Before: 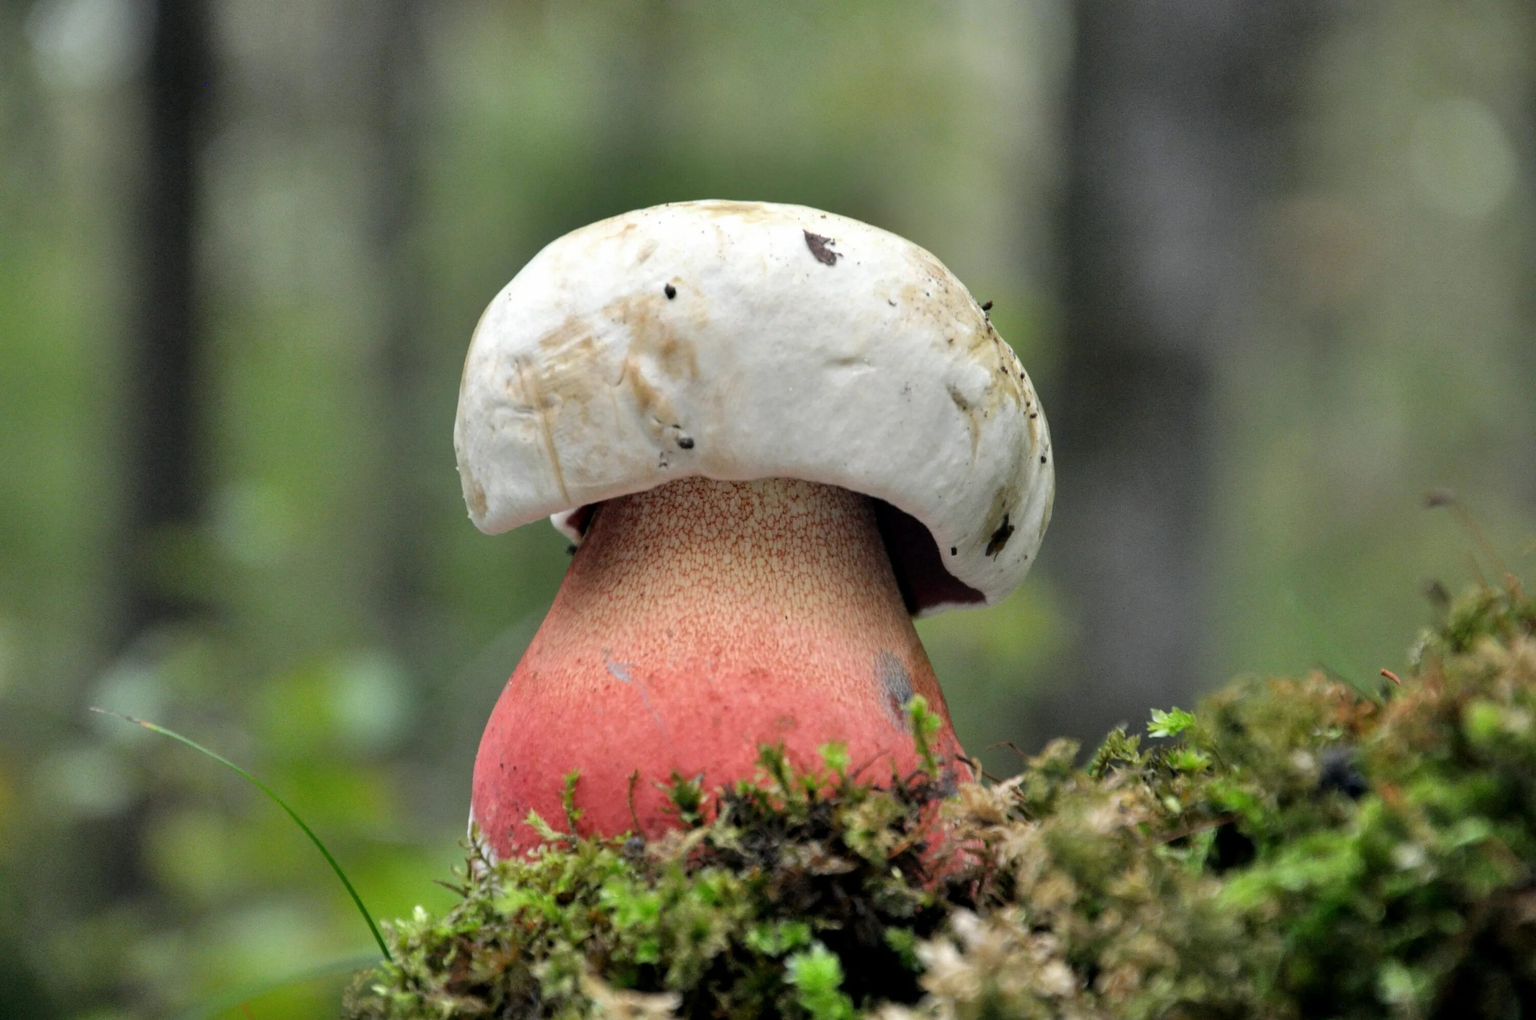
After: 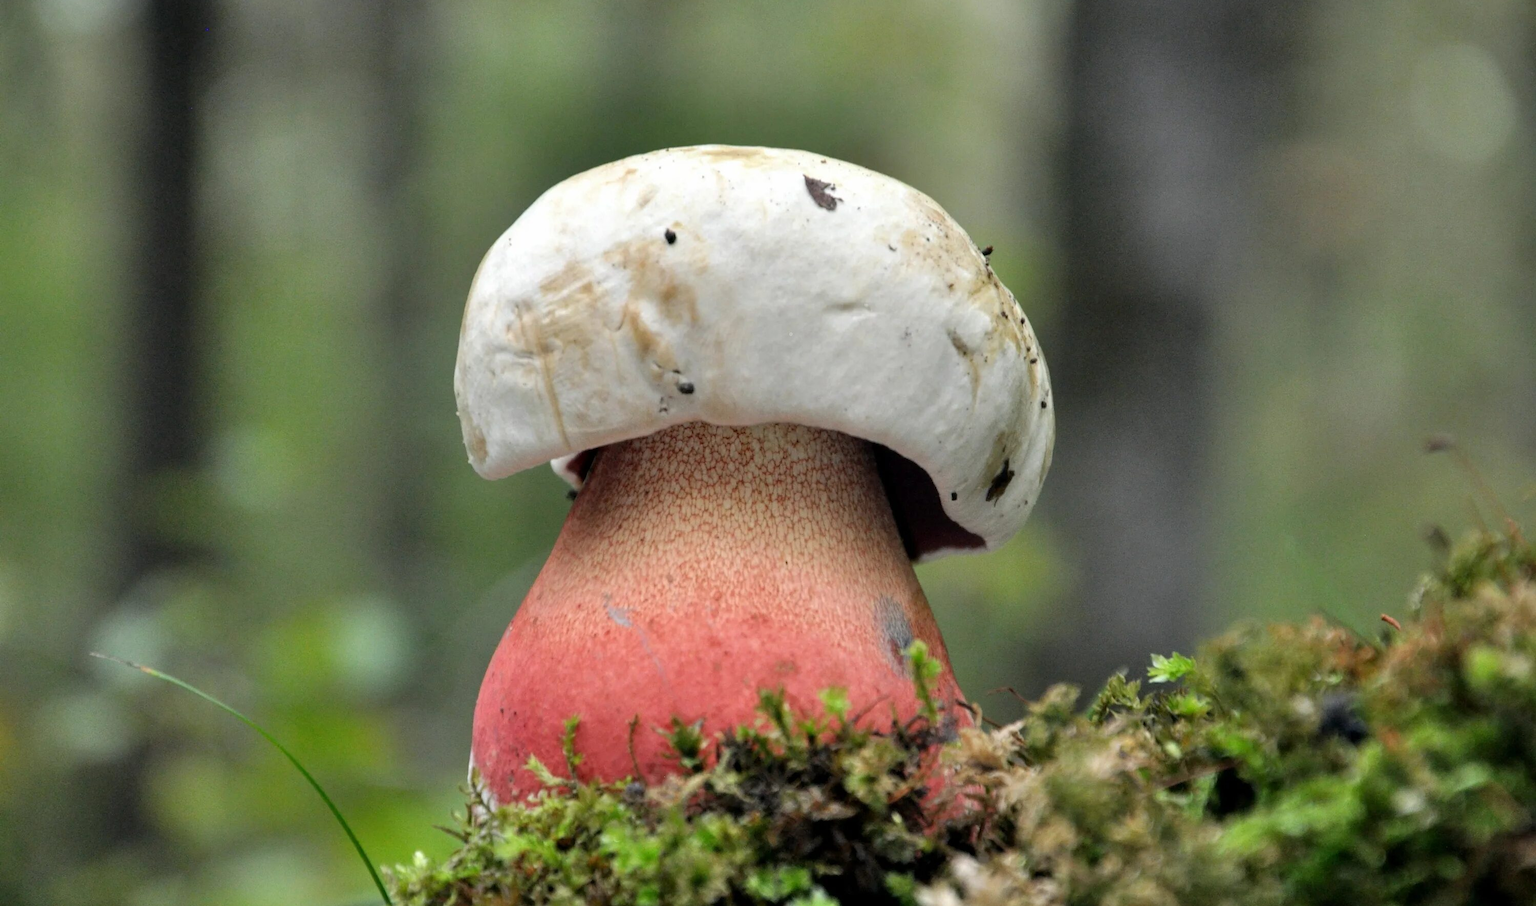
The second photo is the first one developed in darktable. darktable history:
crop and rotate: top 5.443%, bottom 5.719%
